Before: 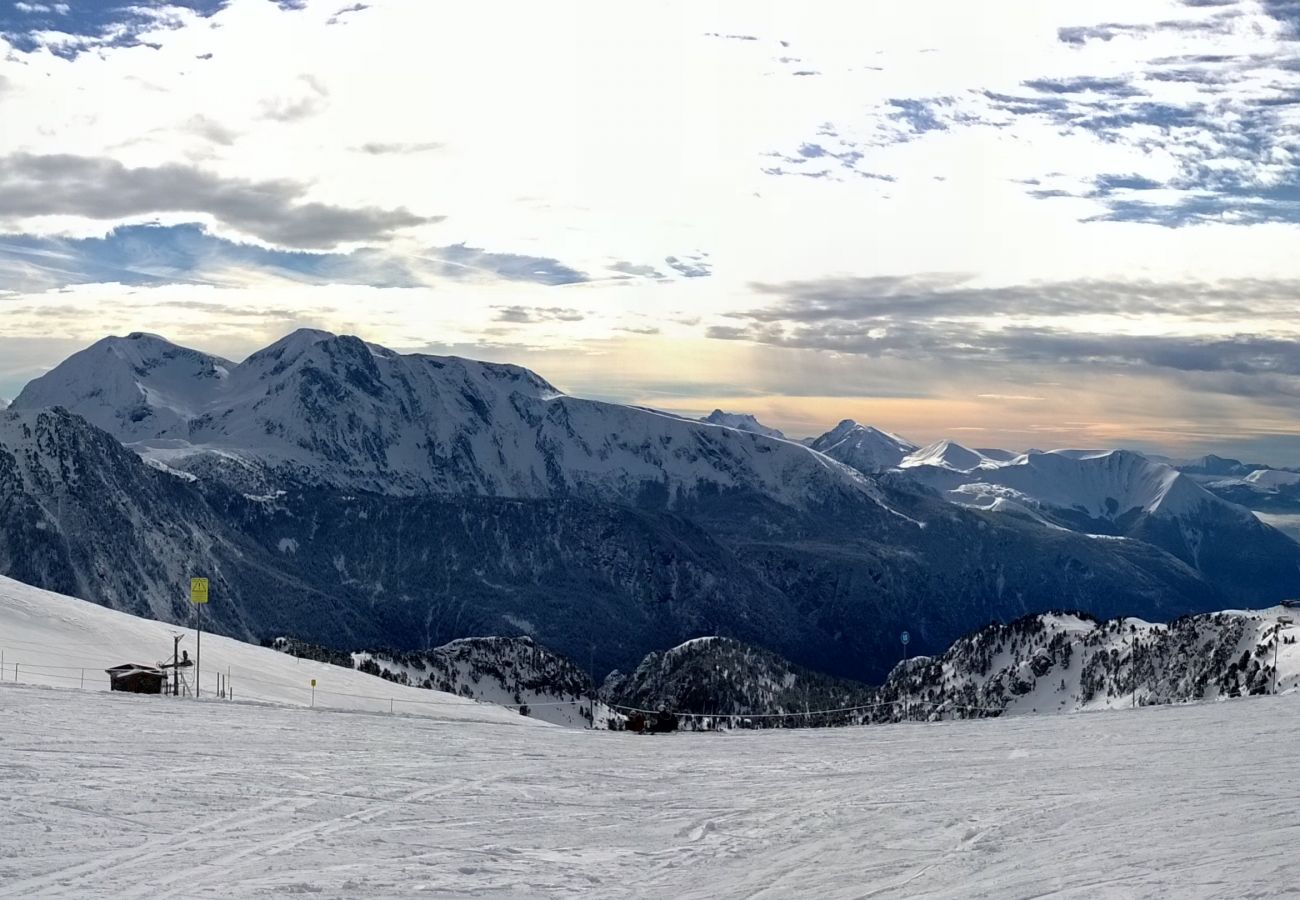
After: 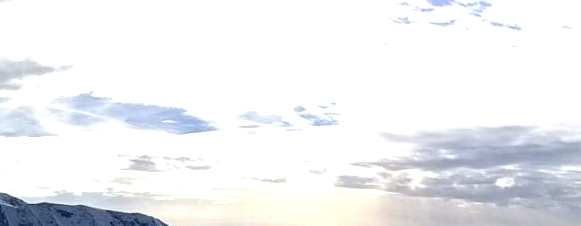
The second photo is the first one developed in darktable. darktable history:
tone equalizer: -8 EV -0.417 EV, -7 EV -0.389 EV, -6 EV -0.333 EV, -5 EV -0.222 EV, -3 EV 0.222 EV, -2 EV 0.333 EV, -1 EV 0.389 EV, +0 EV 0.417 EV, edges refinement/feathering 500, mask exposure compensation -1.57 EV, preserve details no
white balance: red 0.984, blue 1.059
crop: left 28.64%, top 16.832%, right 26.637%, bottom 58.055%
contrast equalizer: y [[0.439, 0.44, 0.442, 0.457, 0.493, 0.498], [0.5 ×6], [0.5 ×6], [0 ×6], [0 ×6]], mix 0.59
